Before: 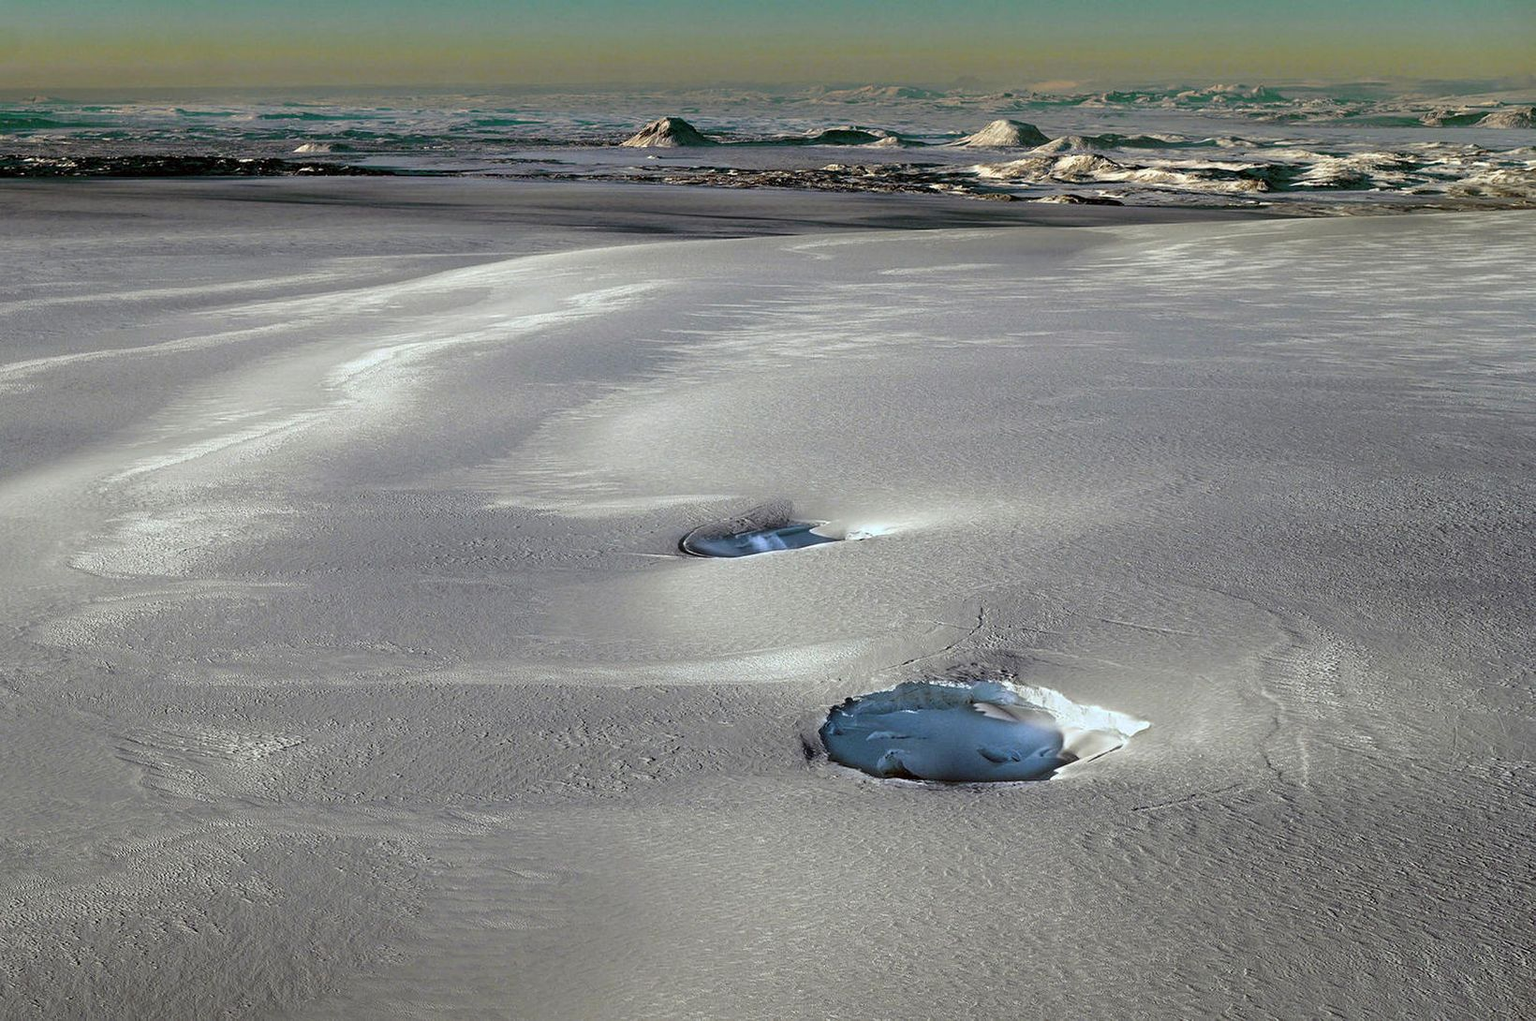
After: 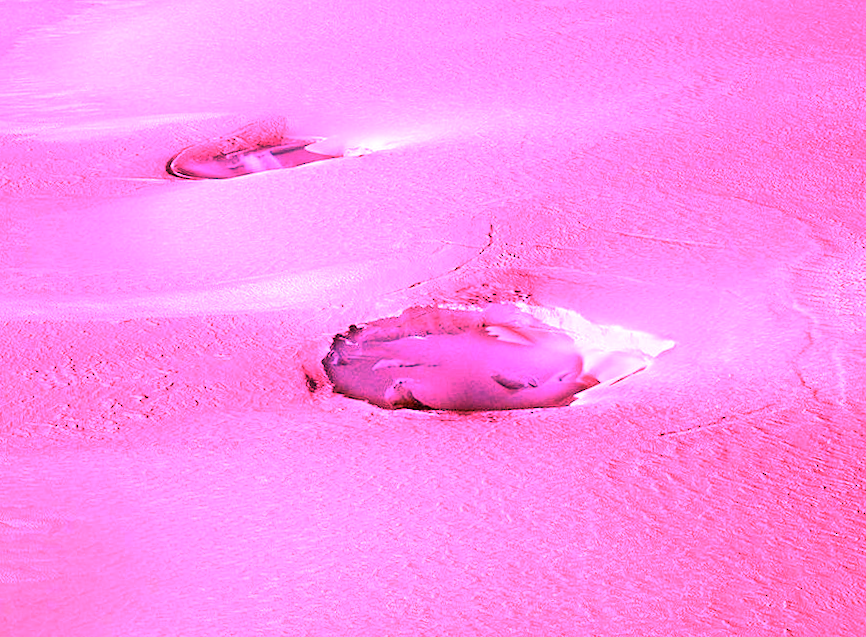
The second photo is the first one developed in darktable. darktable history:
rotate and perspective: rotation -1.75°, automatic cropping off
white balance: red 4.26, blue 1.802
crop: left 34.479%, top 38.822%, right 13.718%, bottom 5.172%
